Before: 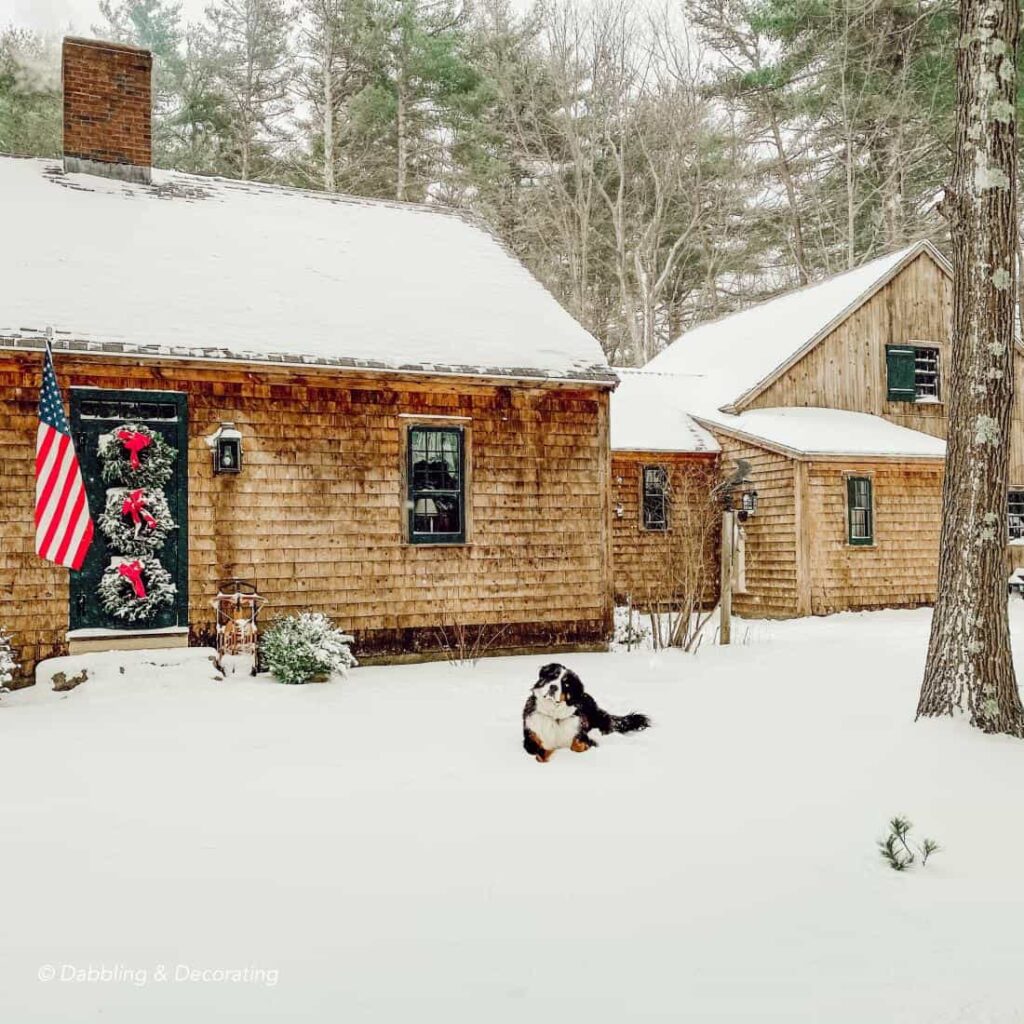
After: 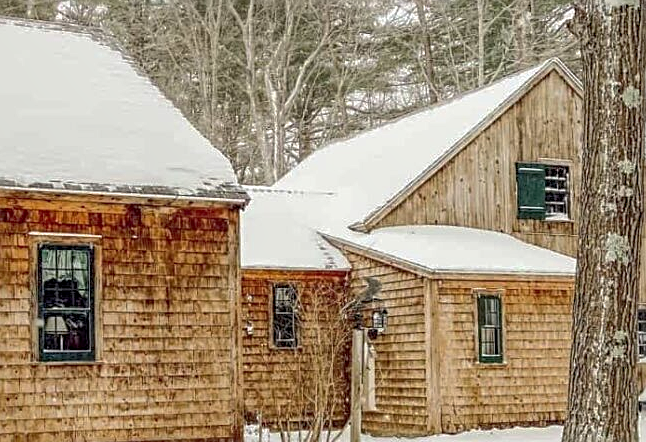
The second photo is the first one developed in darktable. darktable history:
sharpen: on, module defaults
local contrast: on, module defaults
shadows and highlights: on, module defaults
crop: left 36.221%, top 17.807%, right 0.654%, bottom 38.999%
